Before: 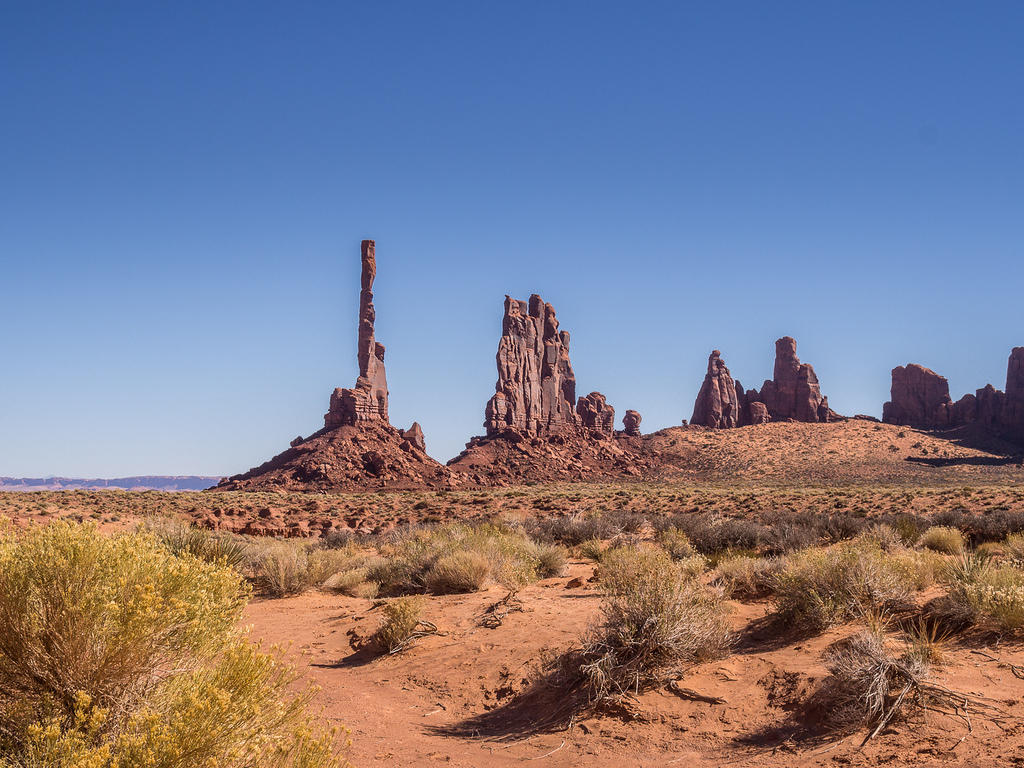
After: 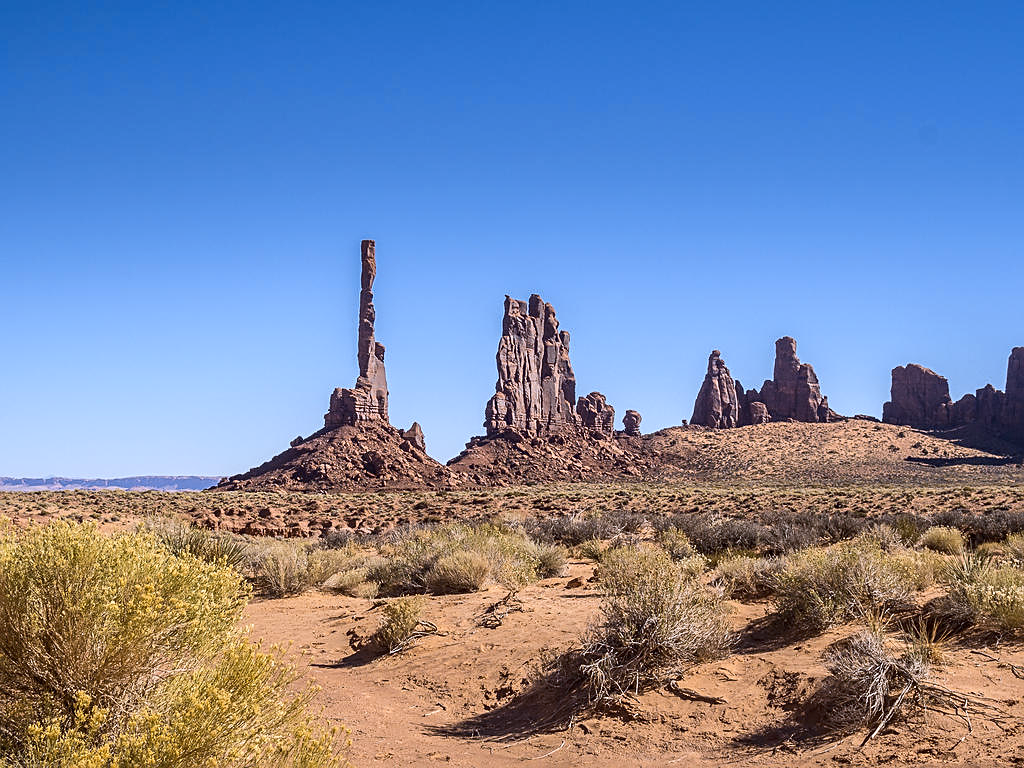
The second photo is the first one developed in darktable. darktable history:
color contrast: green-magenta contrast 0.8, blue-yellow contrast 1.1, unbound 0
contrast brightness saturation: contrast 0.15, brightness 0.05
sharpen: on, module defaults
color calibration: x 0.367, y 0.376, temperature 4372.25 K
